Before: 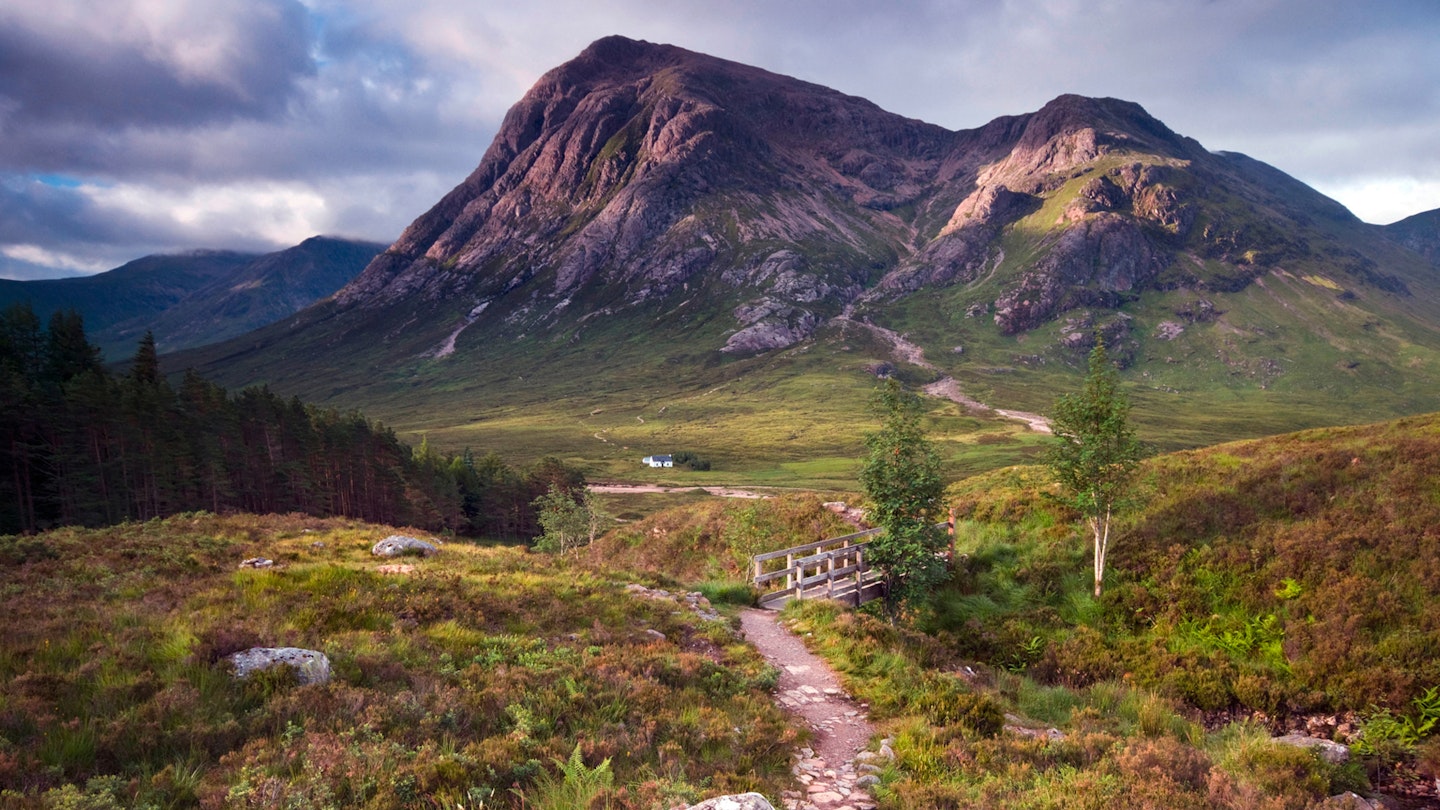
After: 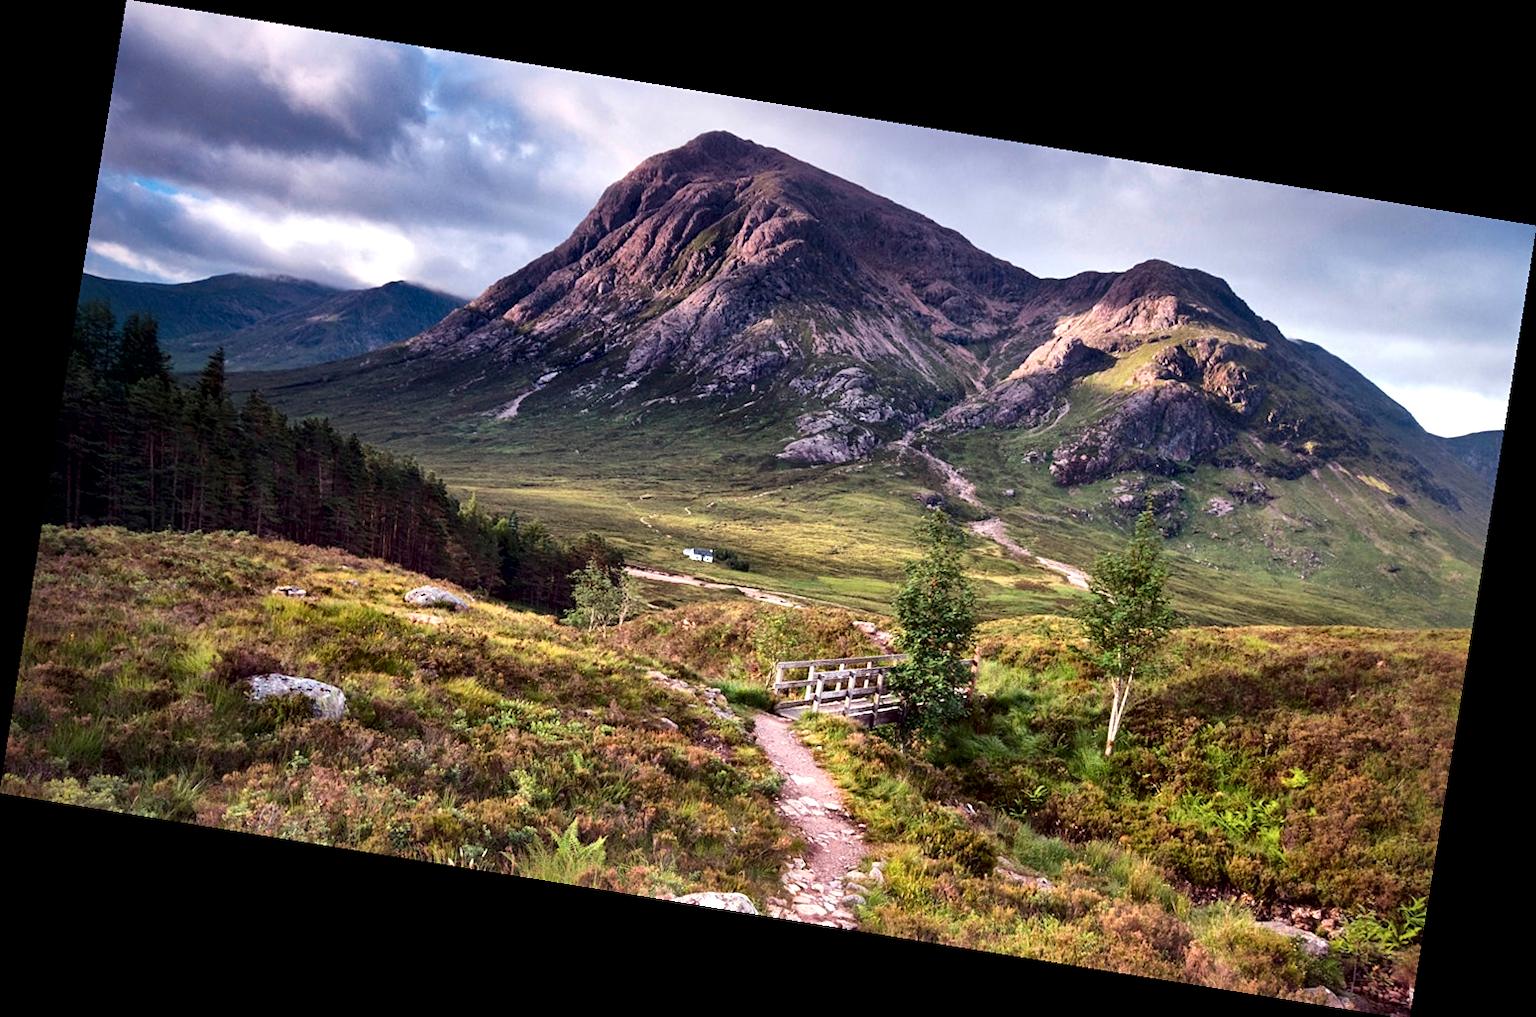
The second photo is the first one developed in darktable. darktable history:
exposure: exposure 0.2 EV, compensate highlight preservation false
rotate and perspective: rotation 9.12°, automatic cropping off
tone equalizer: on, module defaults
sharpen: amount 0.2
local contrast: mode bilateral grid, contrast 70, coarseness 75, detail 180%, midtone range 0.2
